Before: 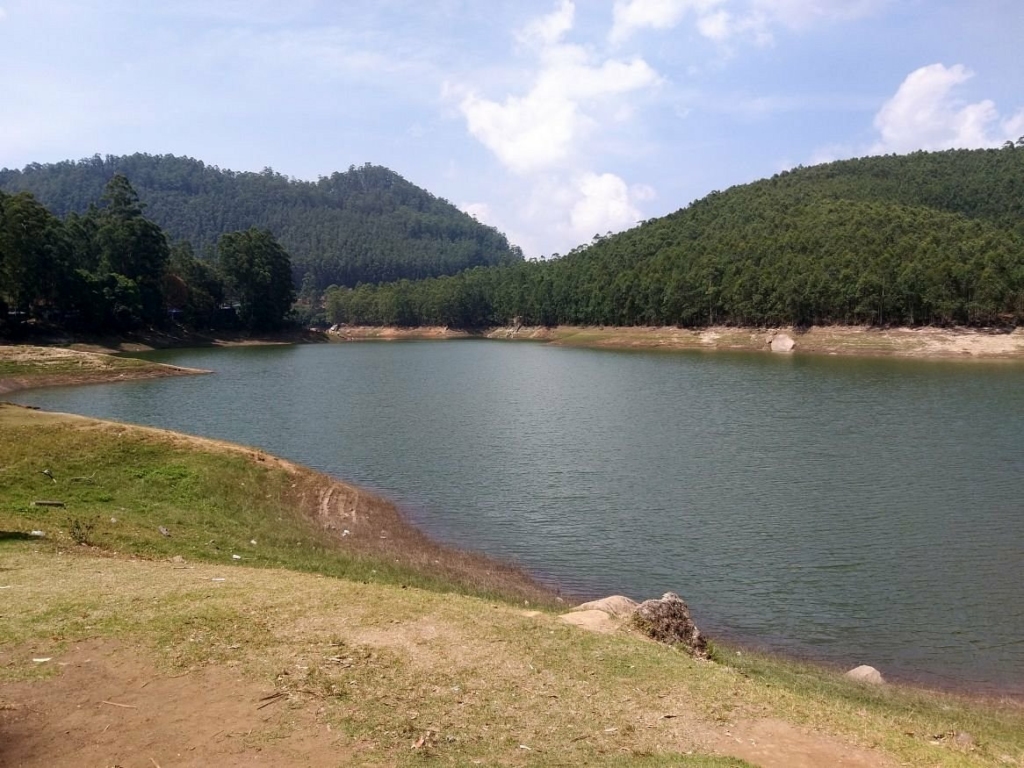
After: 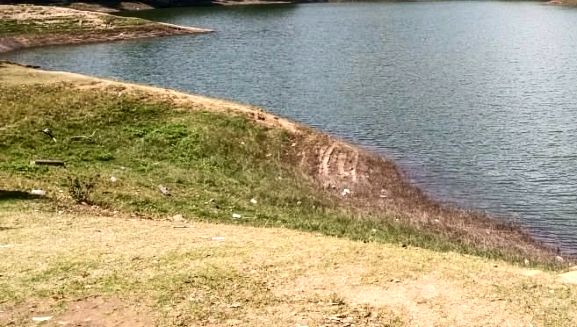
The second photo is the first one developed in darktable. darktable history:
exposure: black level correction 0, exposure 0.5 EV, compensate highlight preservation false
crop: top 44.483%, right 43.593%, bottom 12.892%
contrast brightness saturation: contrast 0.28
local contrast: on, module defaults
